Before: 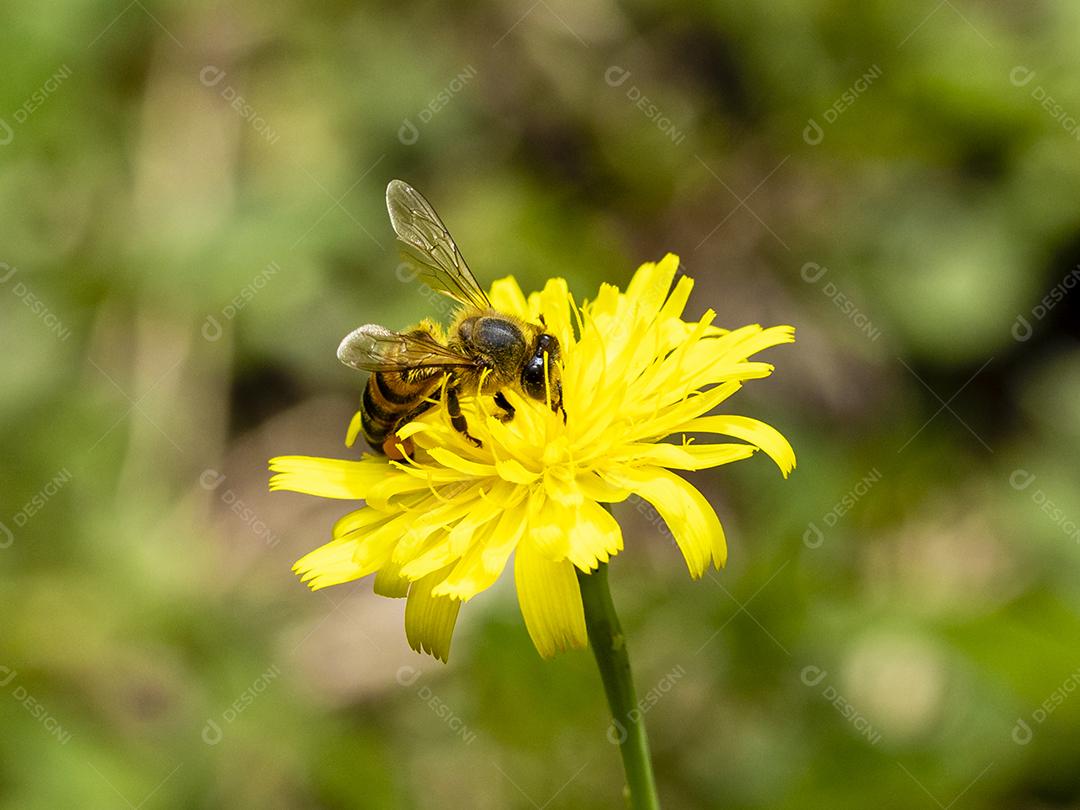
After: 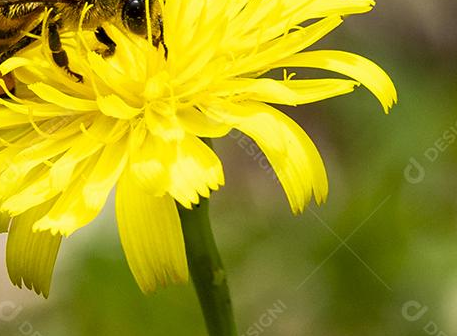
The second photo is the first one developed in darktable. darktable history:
crop: left 36.948%, top 45.067%, right 20.712%, bottom 13.335%
